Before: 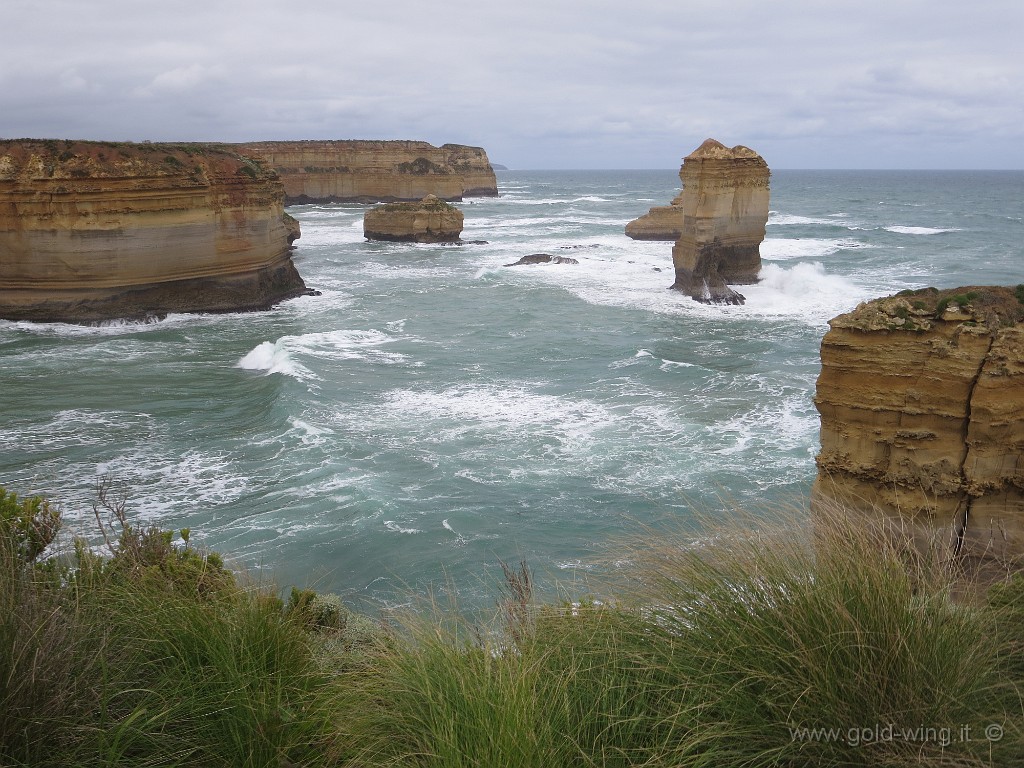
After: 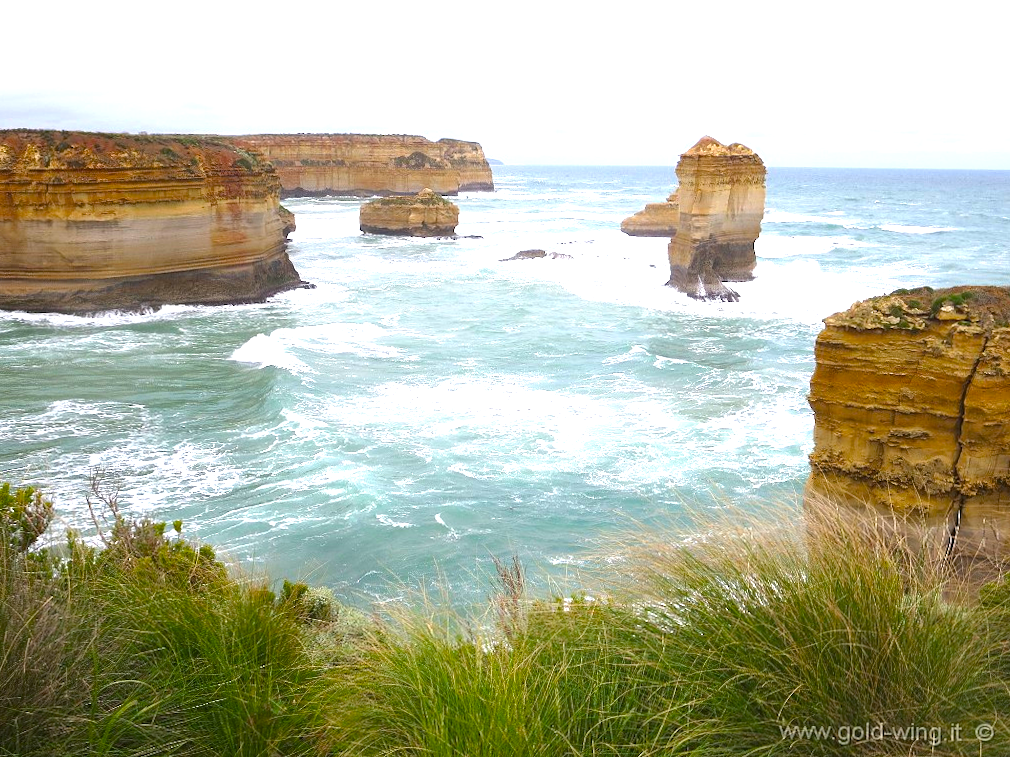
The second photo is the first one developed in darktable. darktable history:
crop and rotate: angle -0.575°
color balance rgb: perceptual saturation grading › global saturation 30.463%, perceptual brilliance grading › highlights 9.752%, perceptual brilliance grading › mid-tones 5.567%, global vibrance 6.759%, saturation formula JzAzBz (2021)
exposure: black level correction 0, exposure 1.2 EV, compensate exposure bias true, compensate highlight preservation false
